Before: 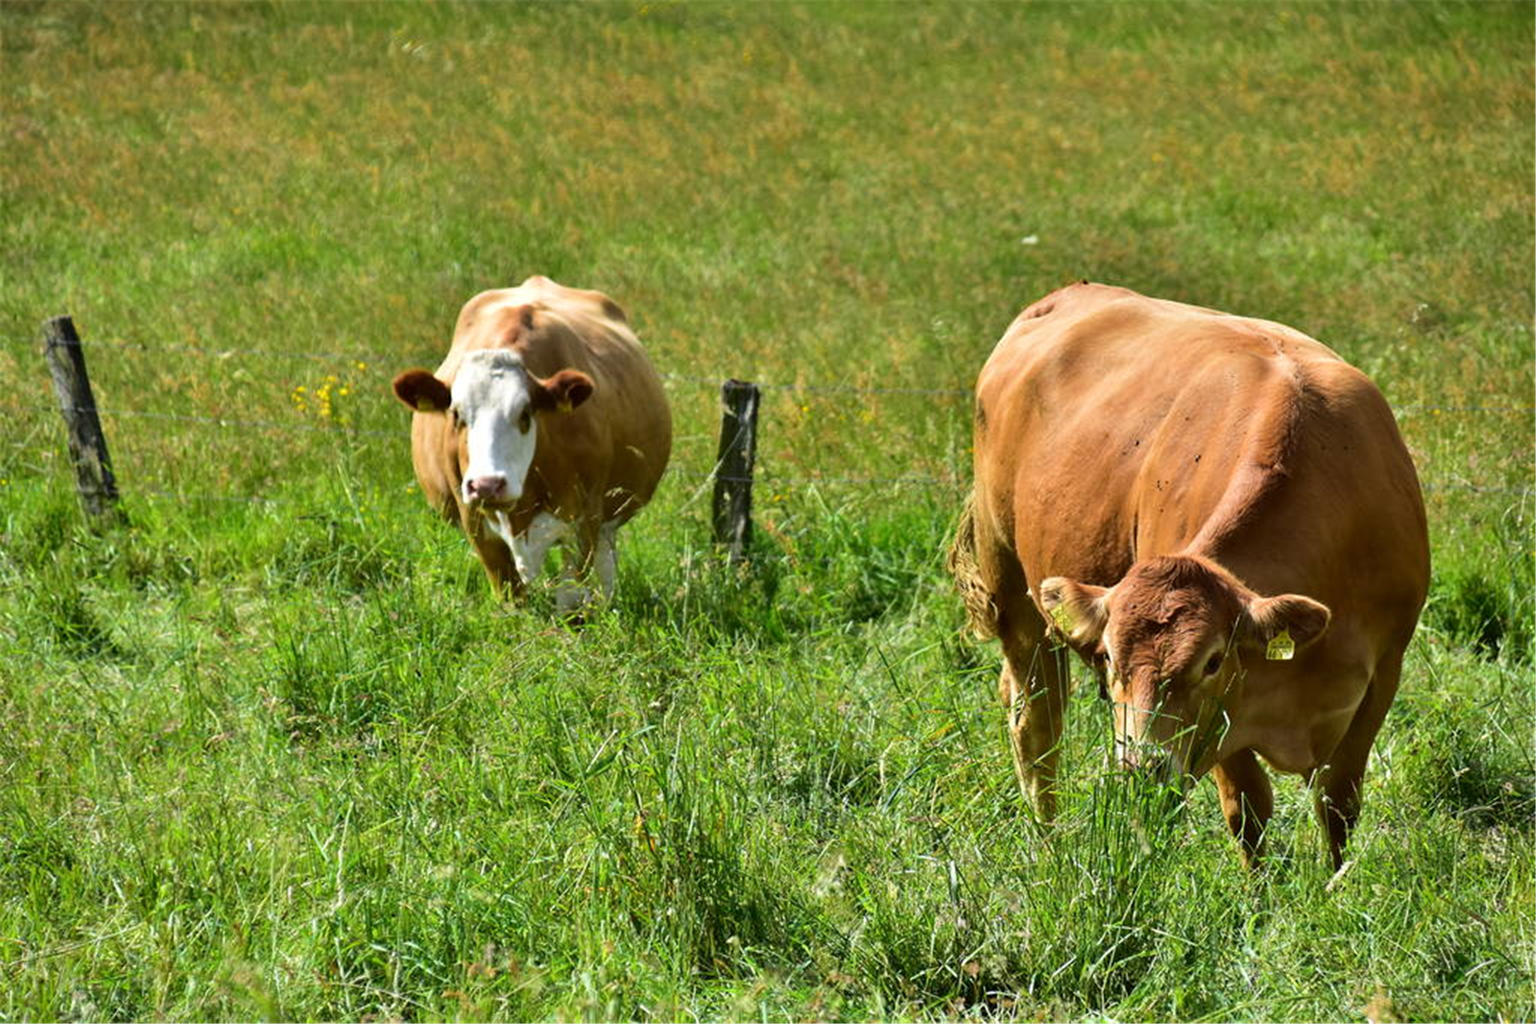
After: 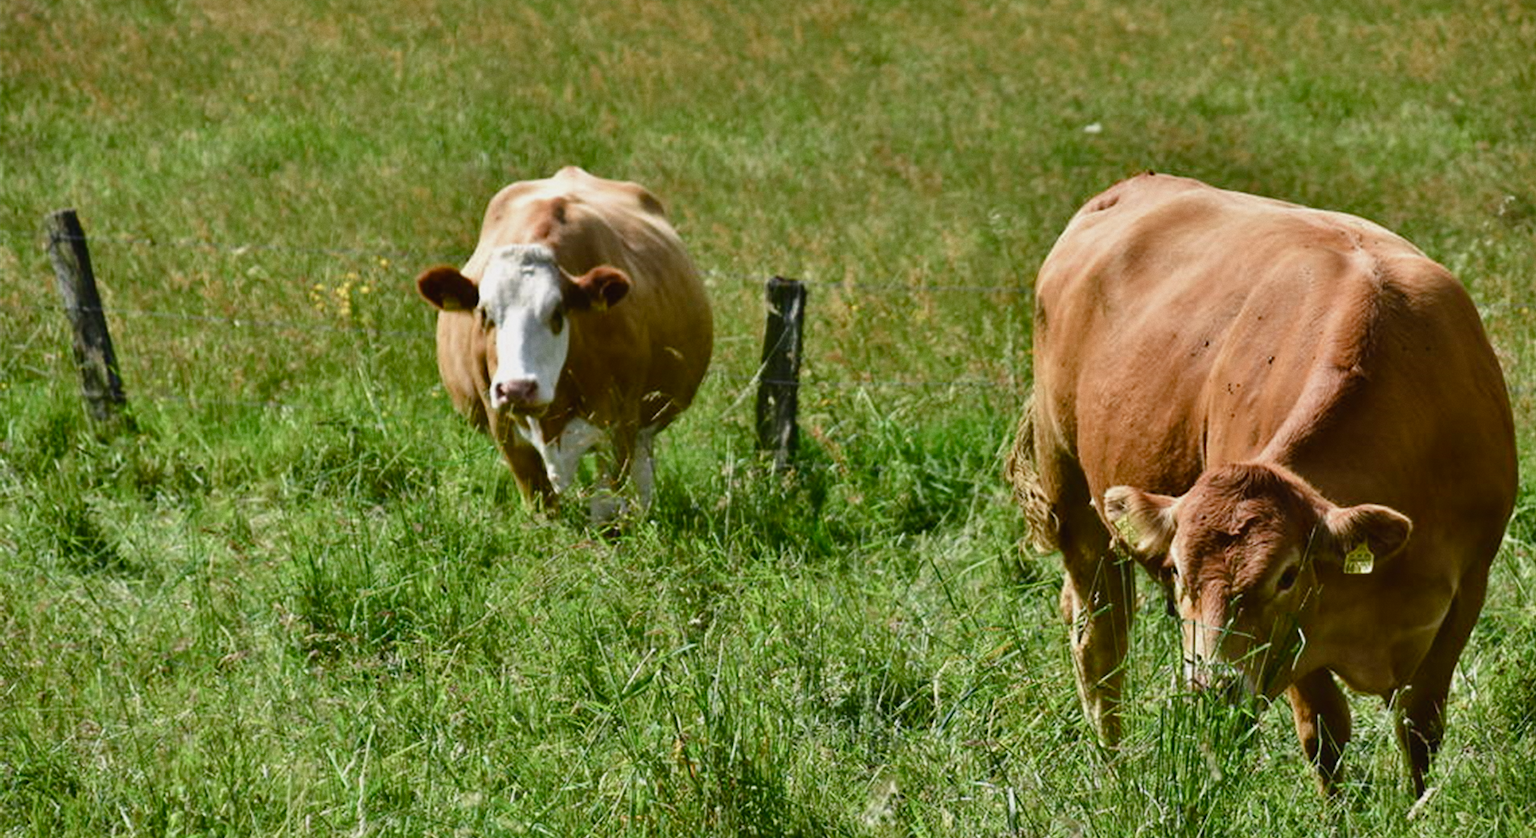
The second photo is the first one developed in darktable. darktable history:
grain: coarseness 0.09 ISO, strength 10%
color balance rgb: shadows lift › luminance -10%, shadows lift › chroma 1%, shadows lift › hue 113°, power › luminance -15%, highlights gain › chroma 0.2%, highlights gain › hue 333°, global offset › luminance 0.5%, perceptual saturation grading › global saturation 20%, perceptual saturation grading › highlights -50%, perceptual saturation grading › shadows 25%, contrast -10%
crop and rotate: angle 0.03°, top 11.643%, right 5.651%, bottom 11.189%
